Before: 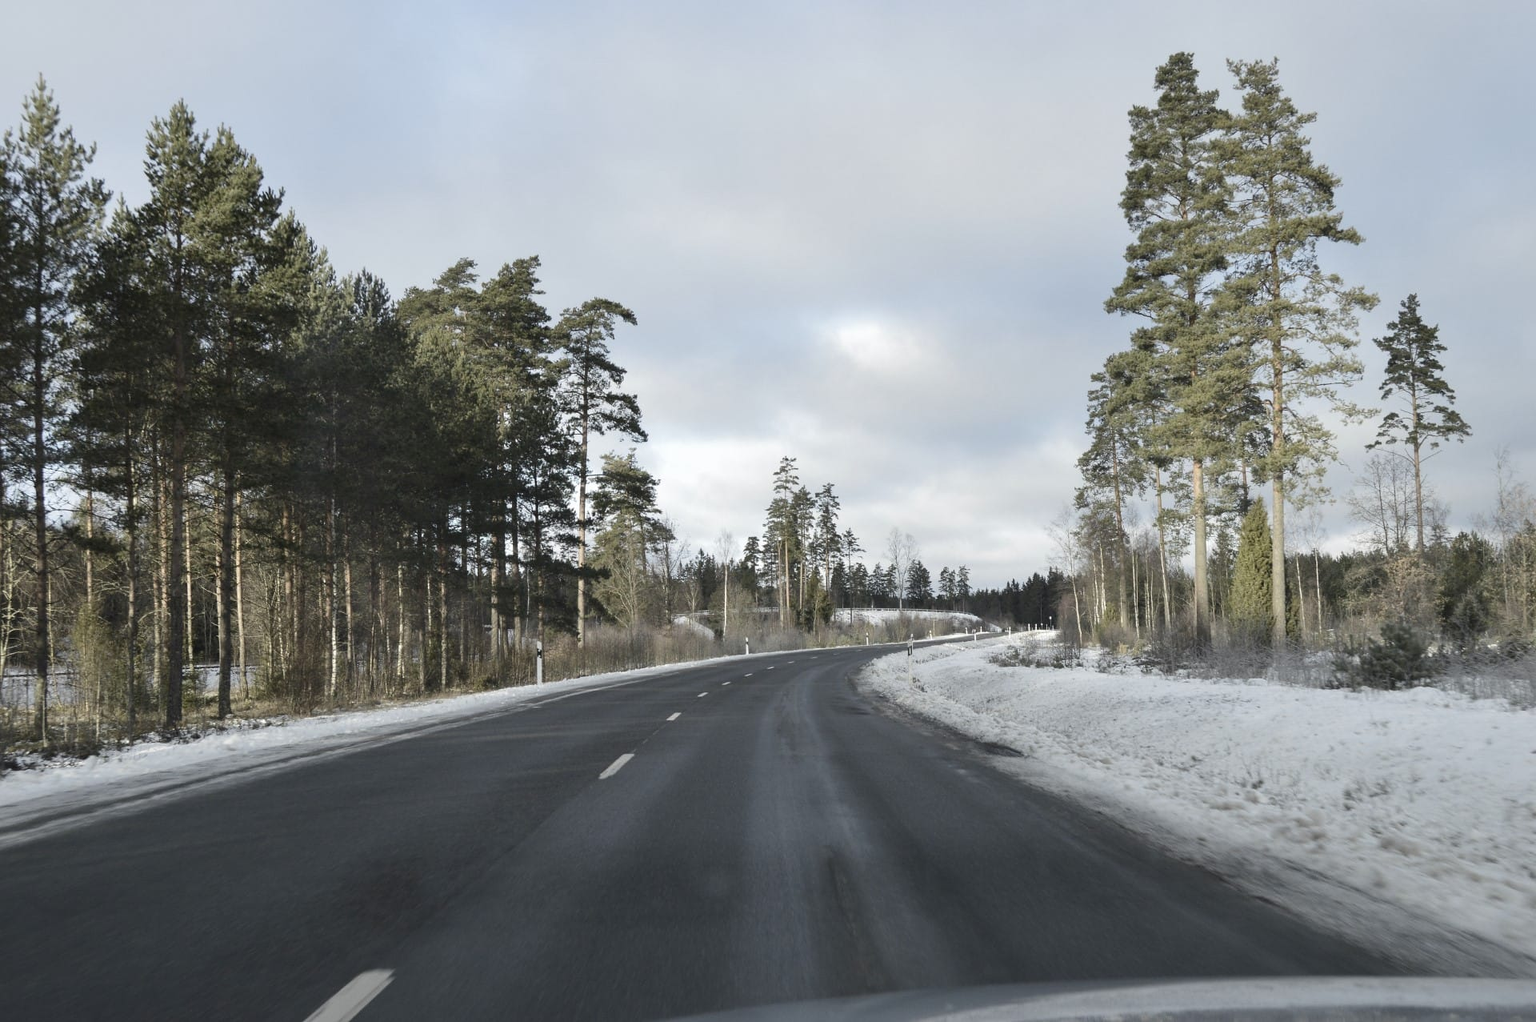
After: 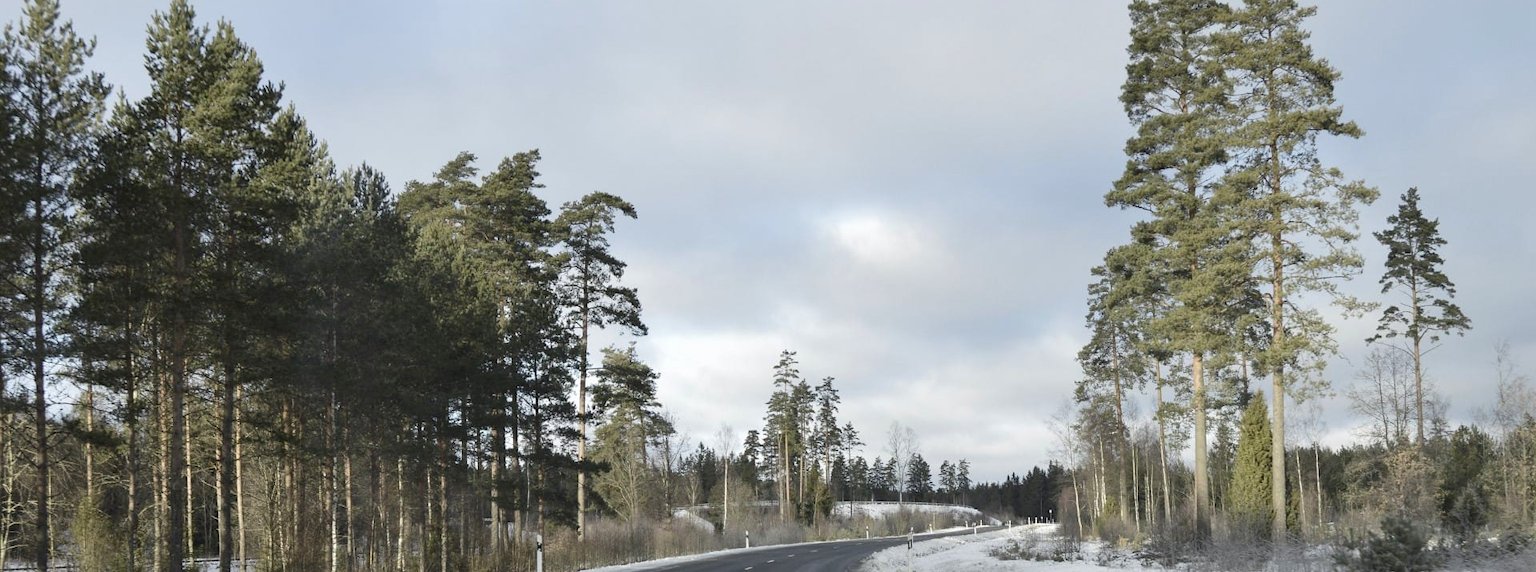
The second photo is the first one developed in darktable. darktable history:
color balance rgb: linear chroma grading › global chroma 14.702%, perceptual saturation grading › global saturation 0.281%, perceptual brilliance grading › global brilliance 2.62%, perceptual brilliance grading › highlights -2.98%, perceptual brilliance grading › shadows 3.119%, saturation formula JzAzBz (2021)
crop and rotate: top 10.435%, bottom 33.513%
